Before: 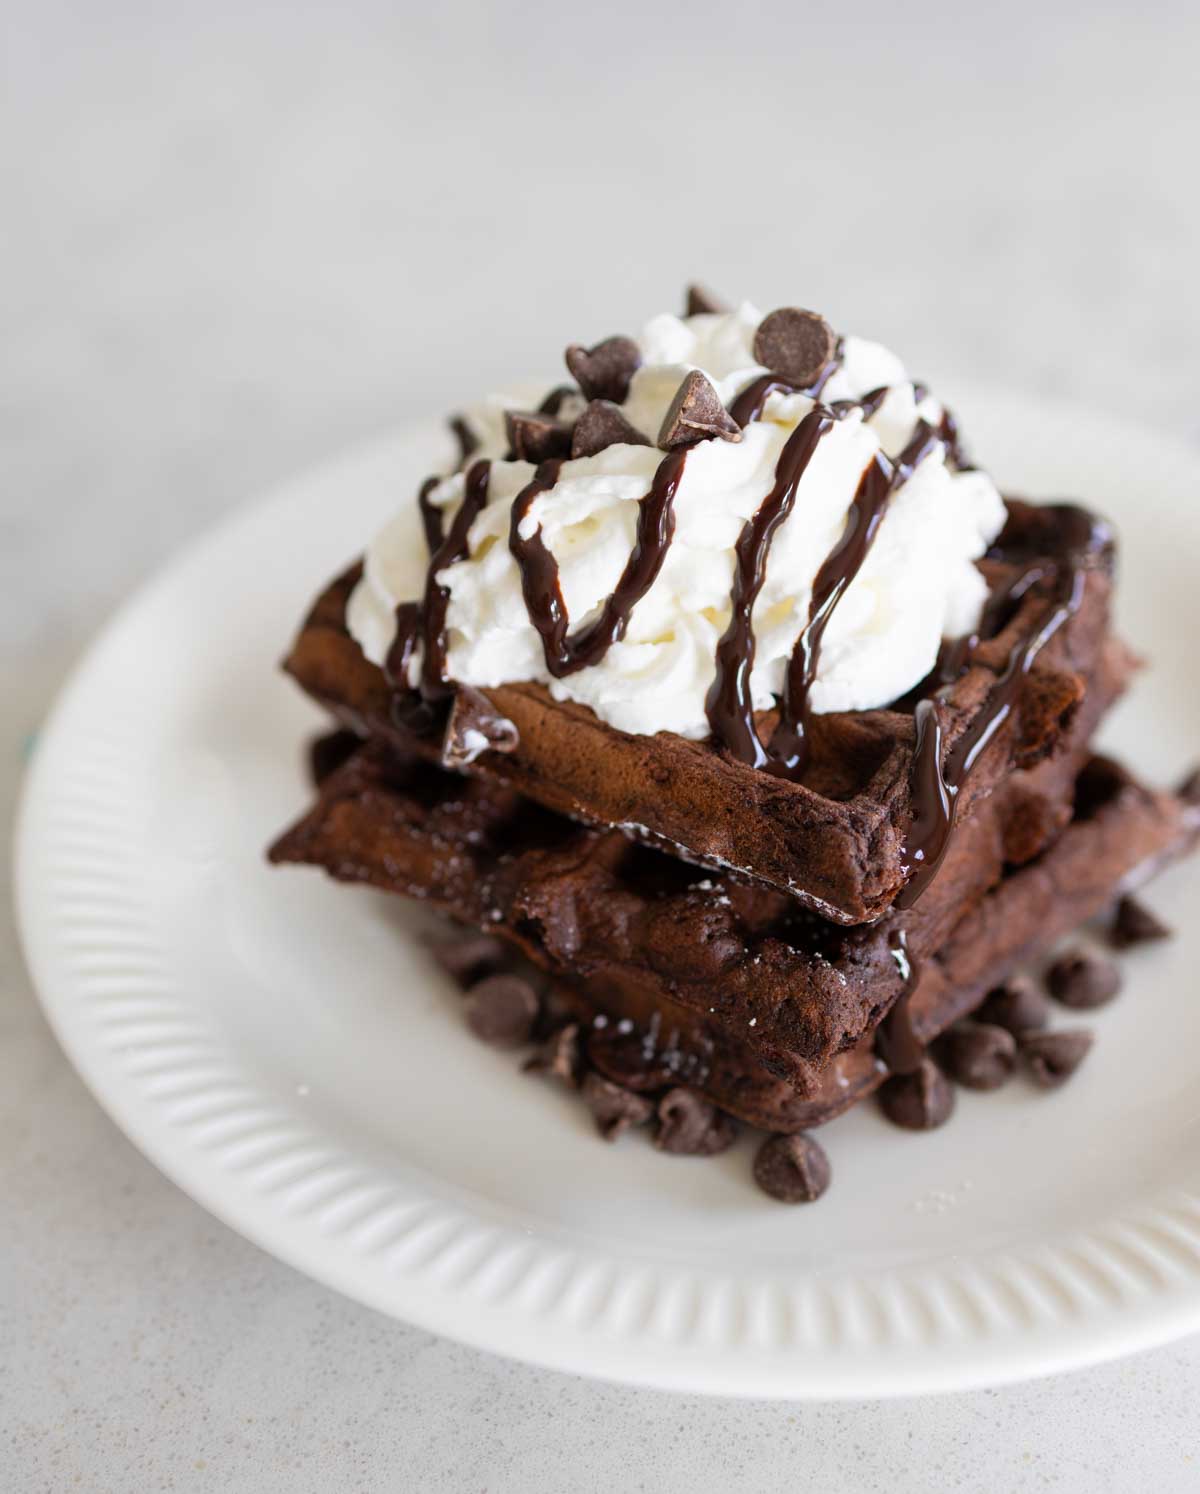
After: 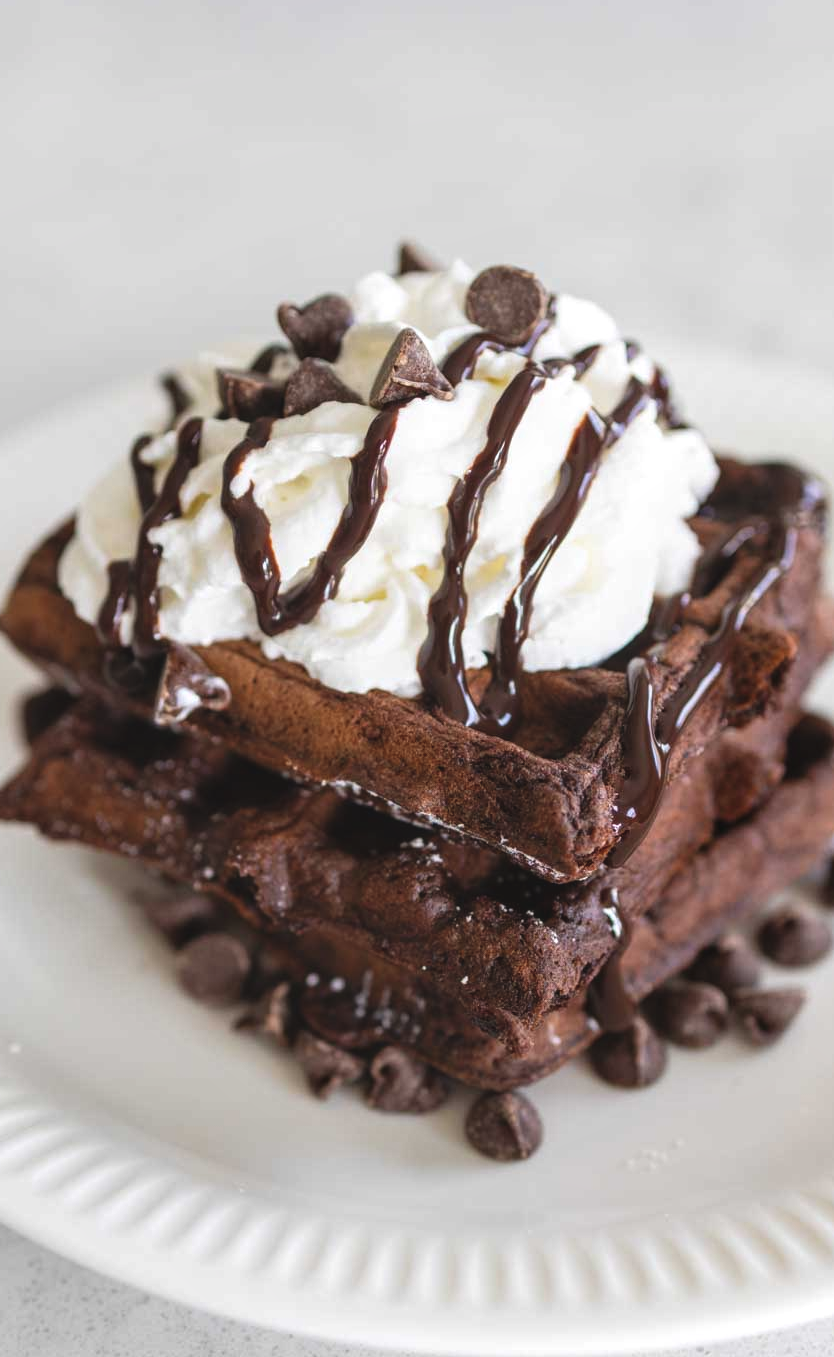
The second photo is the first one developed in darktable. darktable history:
crop and rotate: left 24.034%, top 2.838%, right 6.406%, bottom 6.299%
exposure: black level correction -0.008, exposure 0.067 EV, compensate highlight preservation false
local contrast: on, module defaults
